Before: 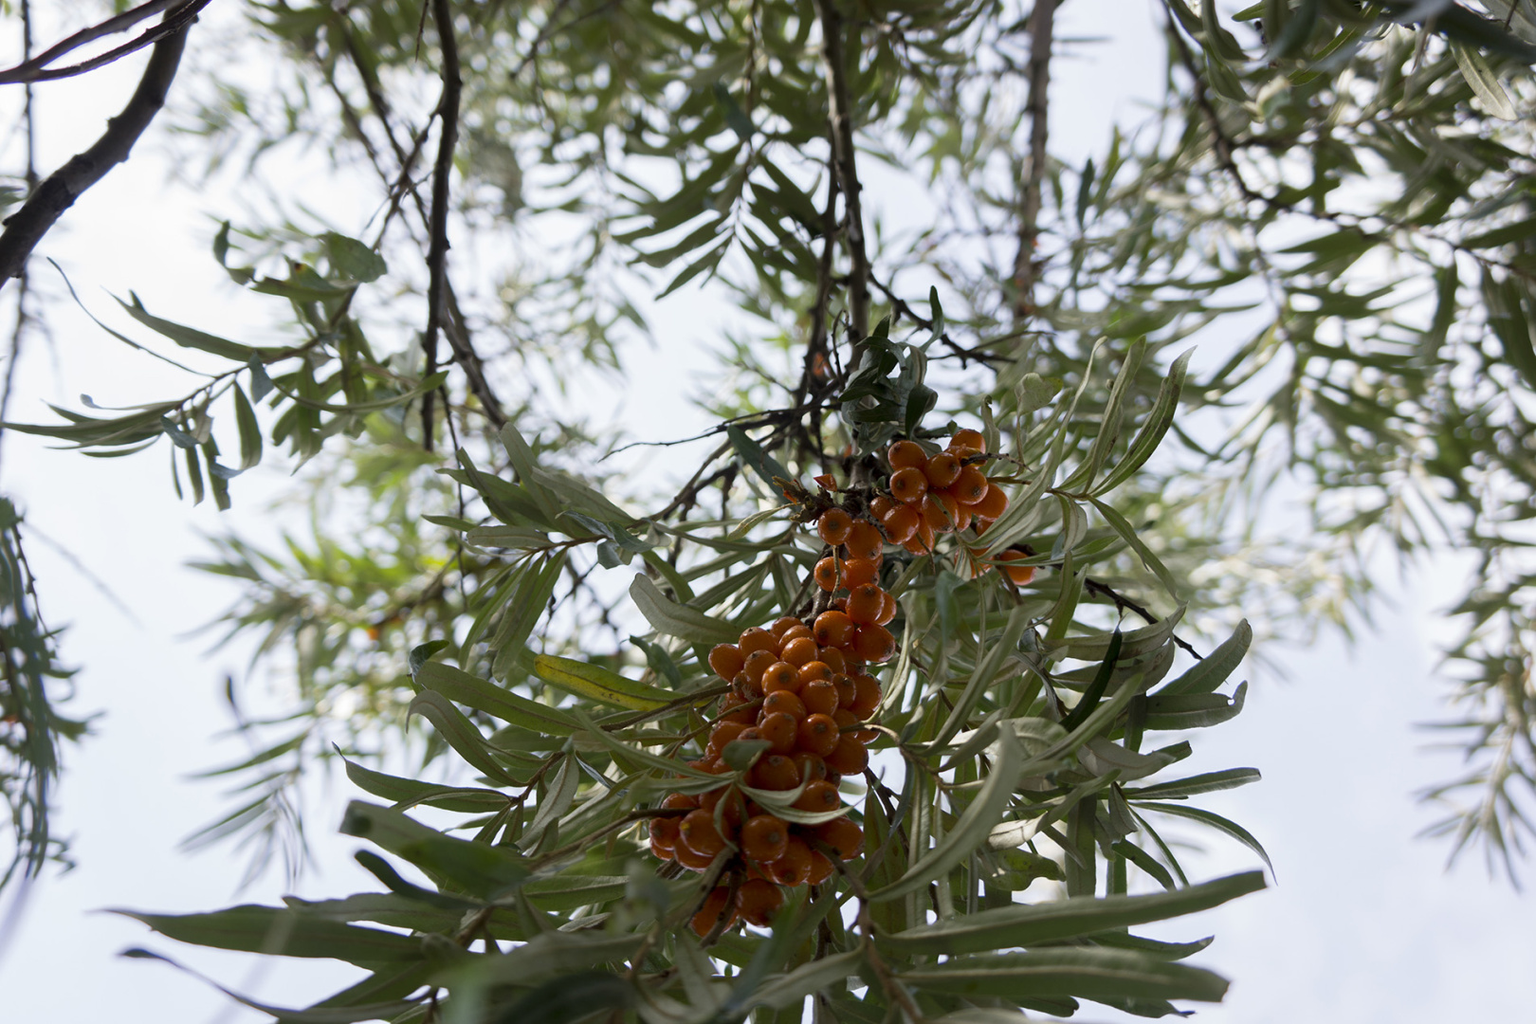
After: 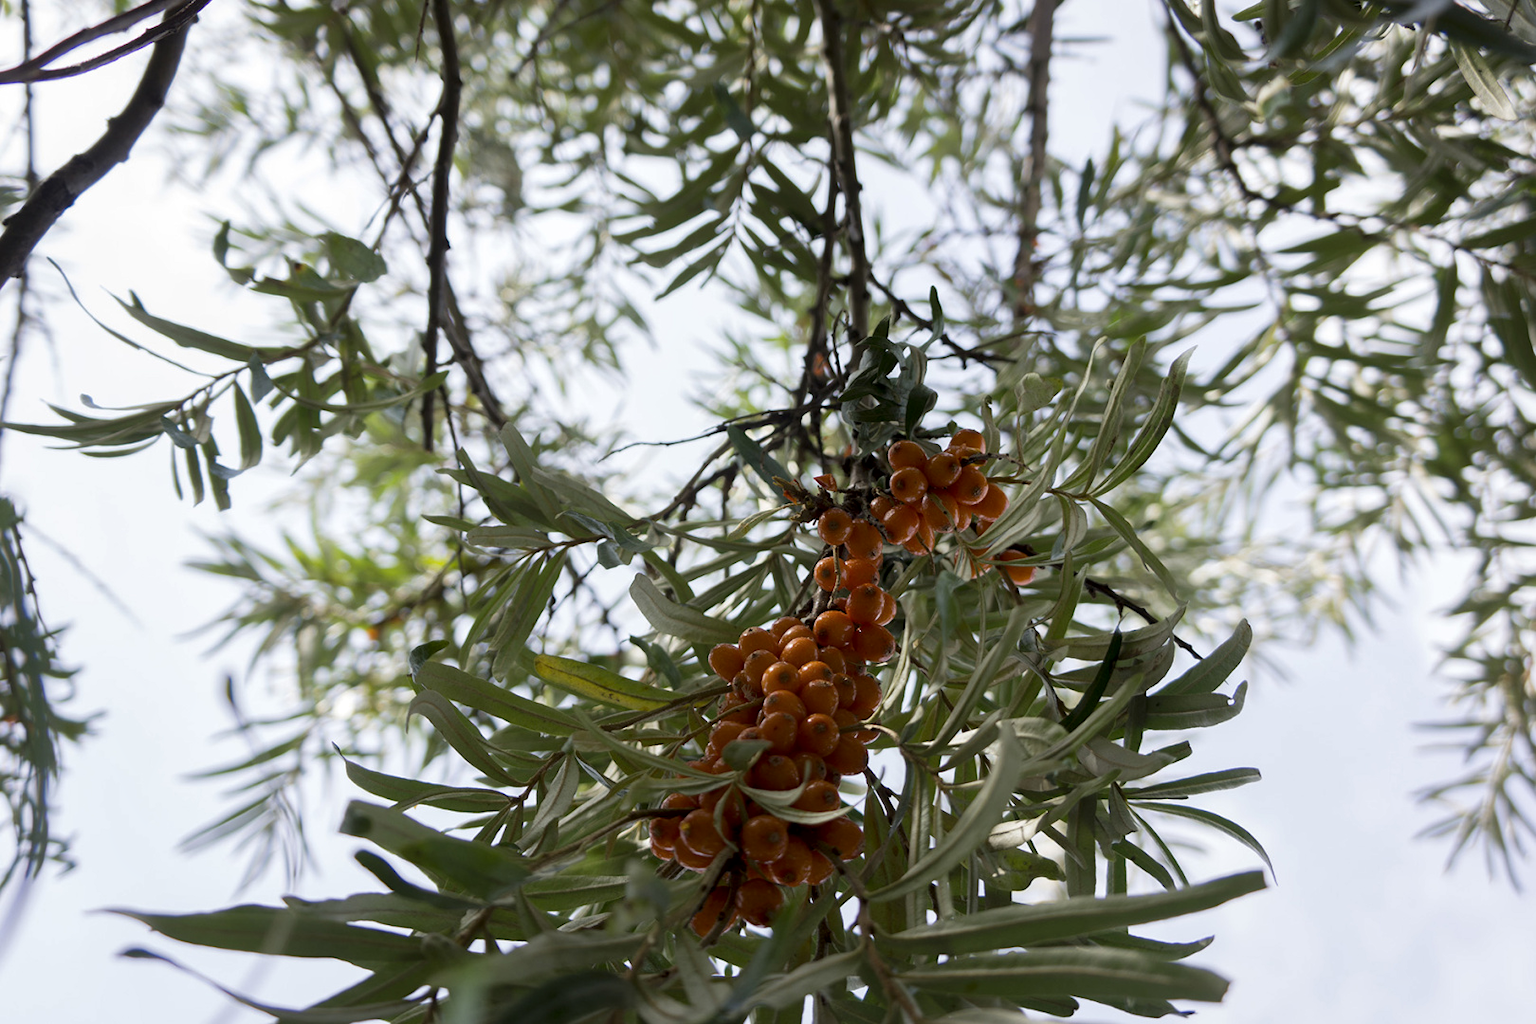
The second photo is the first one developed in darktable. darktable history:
tone equalizer: edges refinement/feathering 500, mask exposure compensation -1.57 EV, preserve details no
local contrast: mode bilateral grid, contrast 20, coarseness 51, detail 120%, midtone range 0.2
